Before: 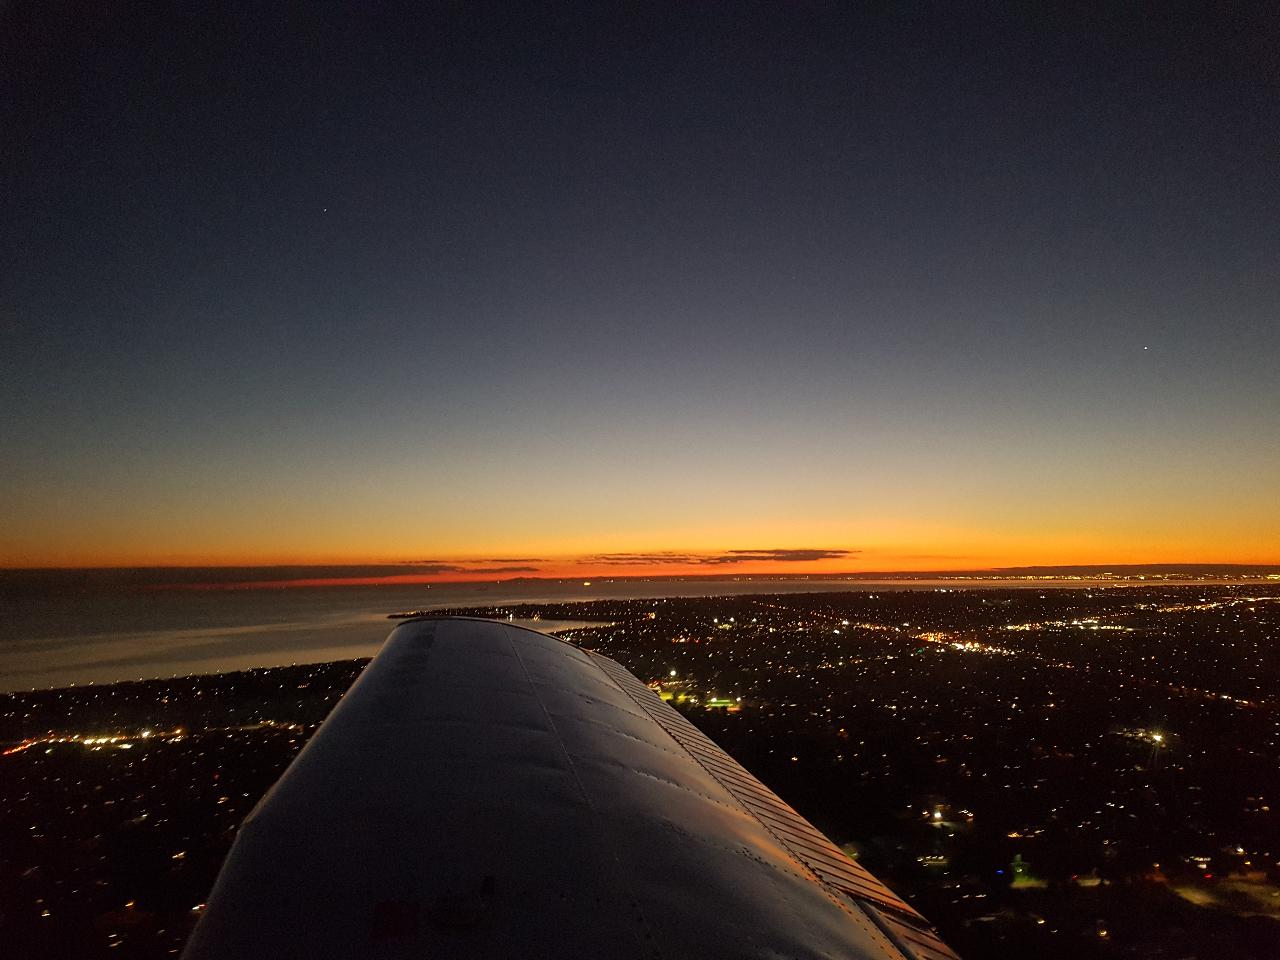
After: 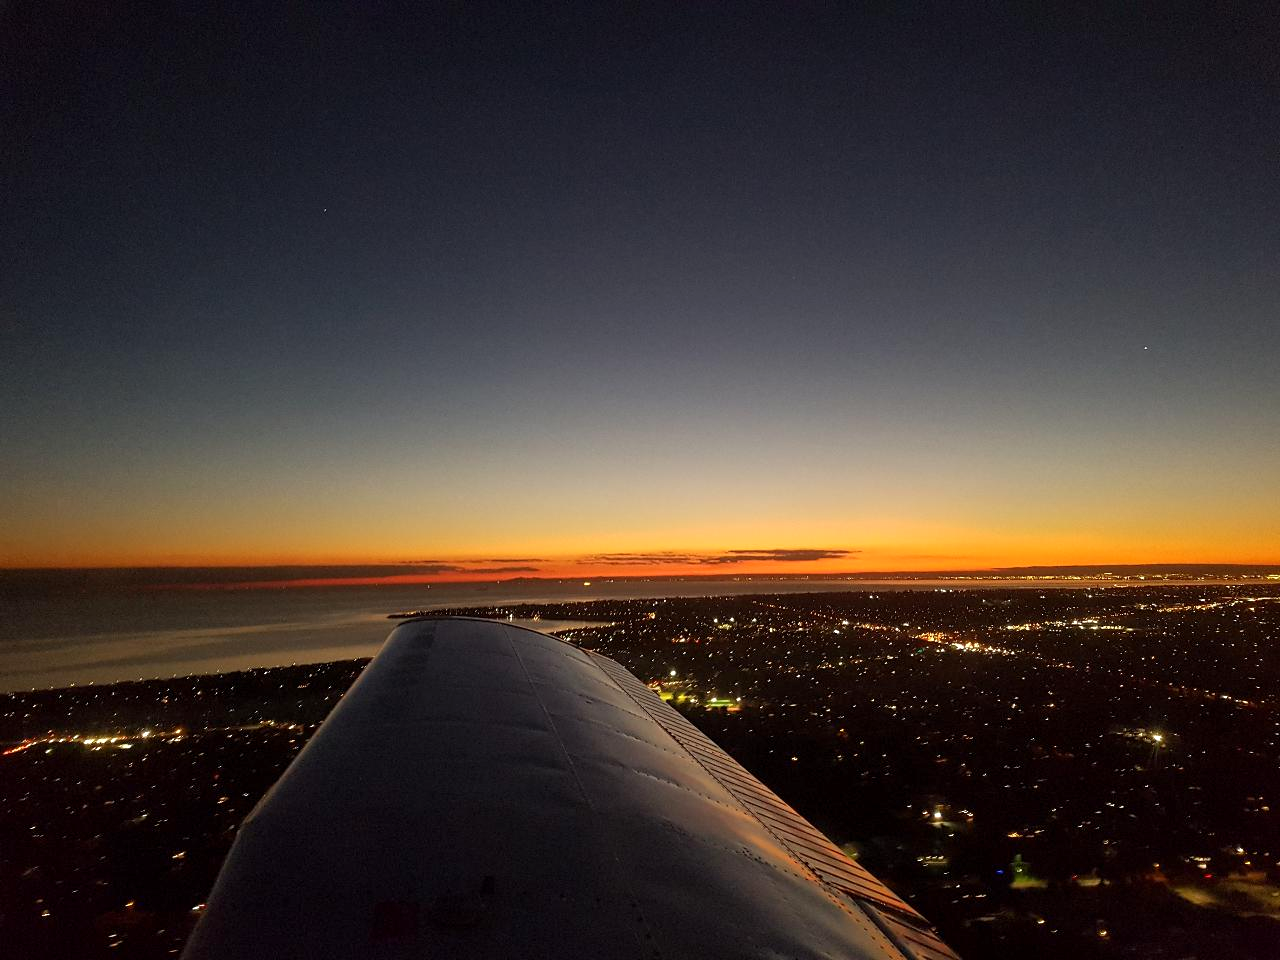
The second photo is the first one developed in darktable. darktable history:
graduated density: rotation 5.63°, offset 76.9
exposure: black level correction 0.001, exposure 0.5 EV, compensate exposure bias true, compensate highlight preservation false
